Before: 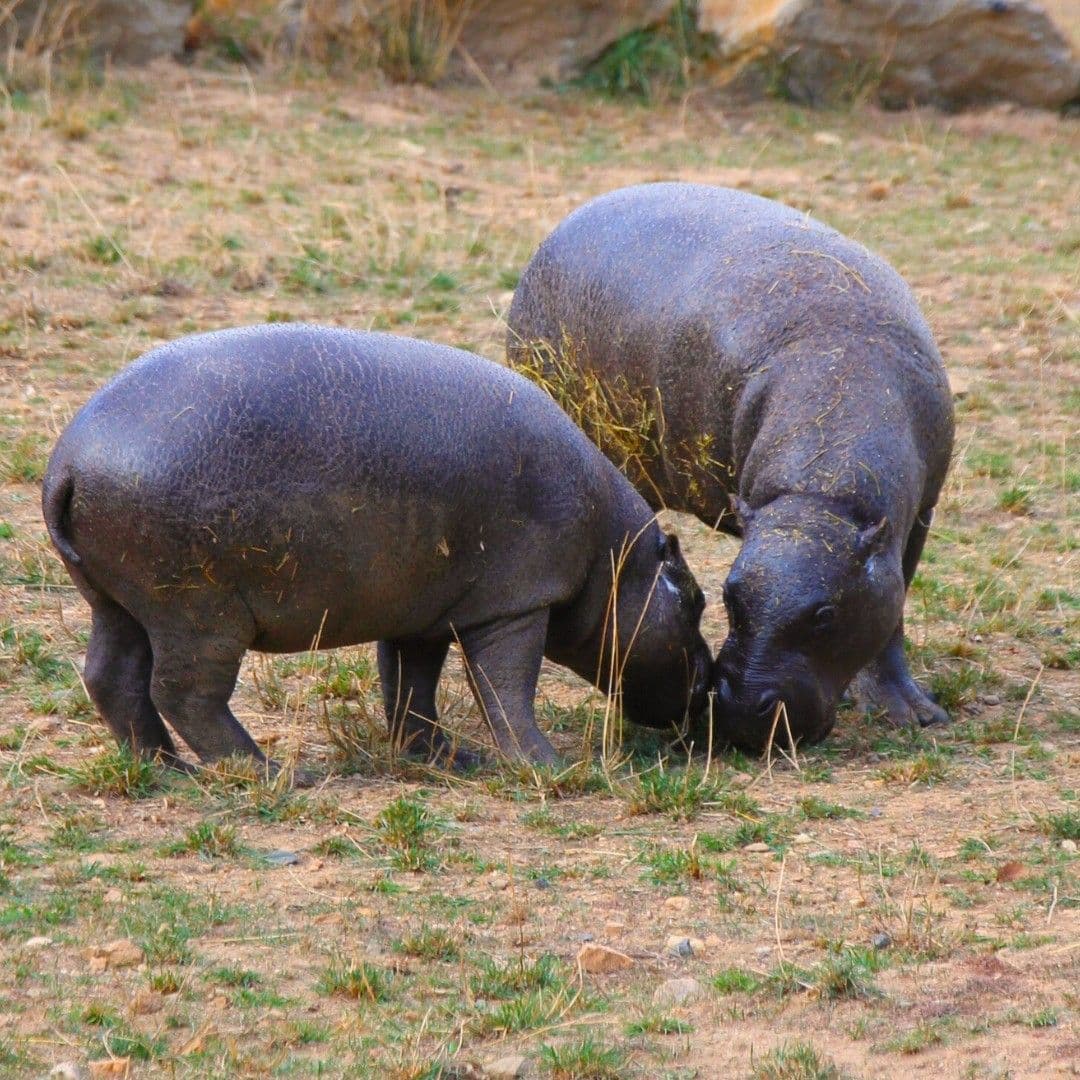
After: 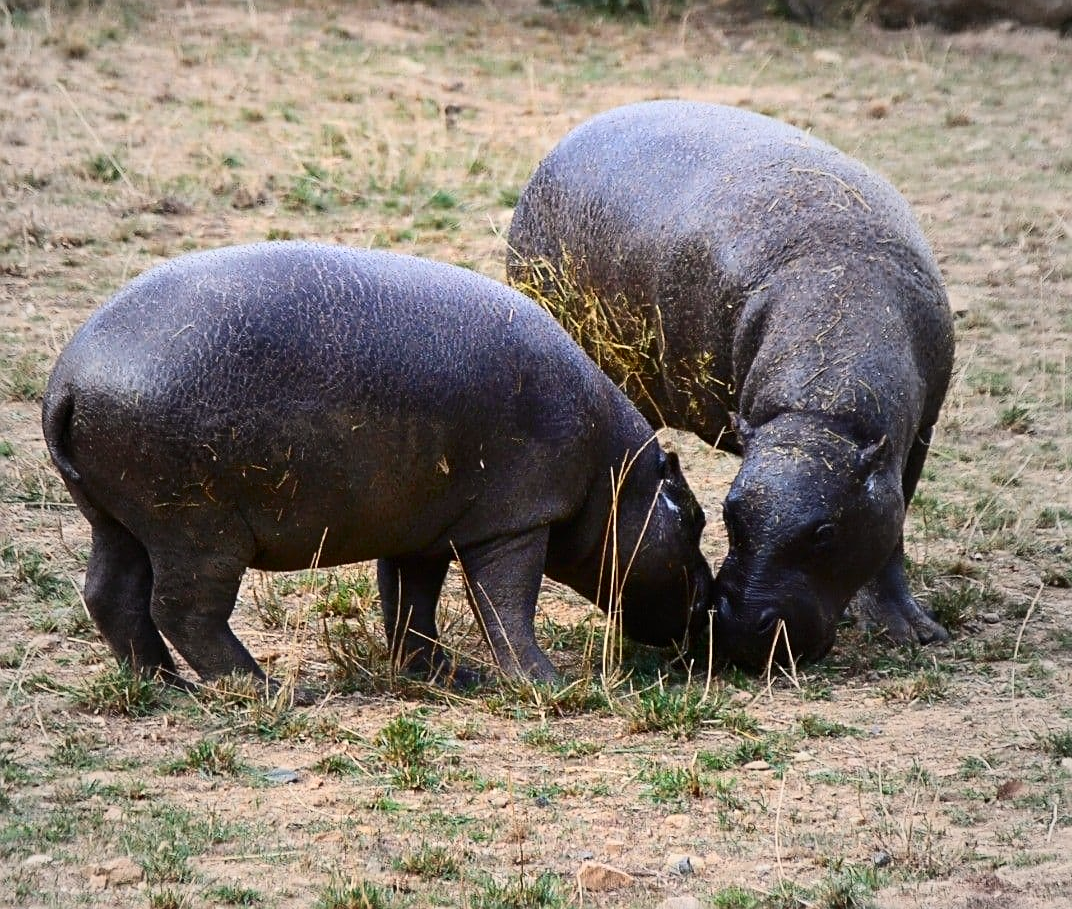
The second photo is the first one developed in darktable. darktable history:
crop: top 7.625%, bottom 8.027%
vignetting: fall-off start 18.21%, fall-off radius 137.95%, brightness -0.207, center (-0.078, 0.066), width/height ratio 0.62, shape 0.59
sharpen: on, module defaults
contrast brightness saturation: contrast 0.28
